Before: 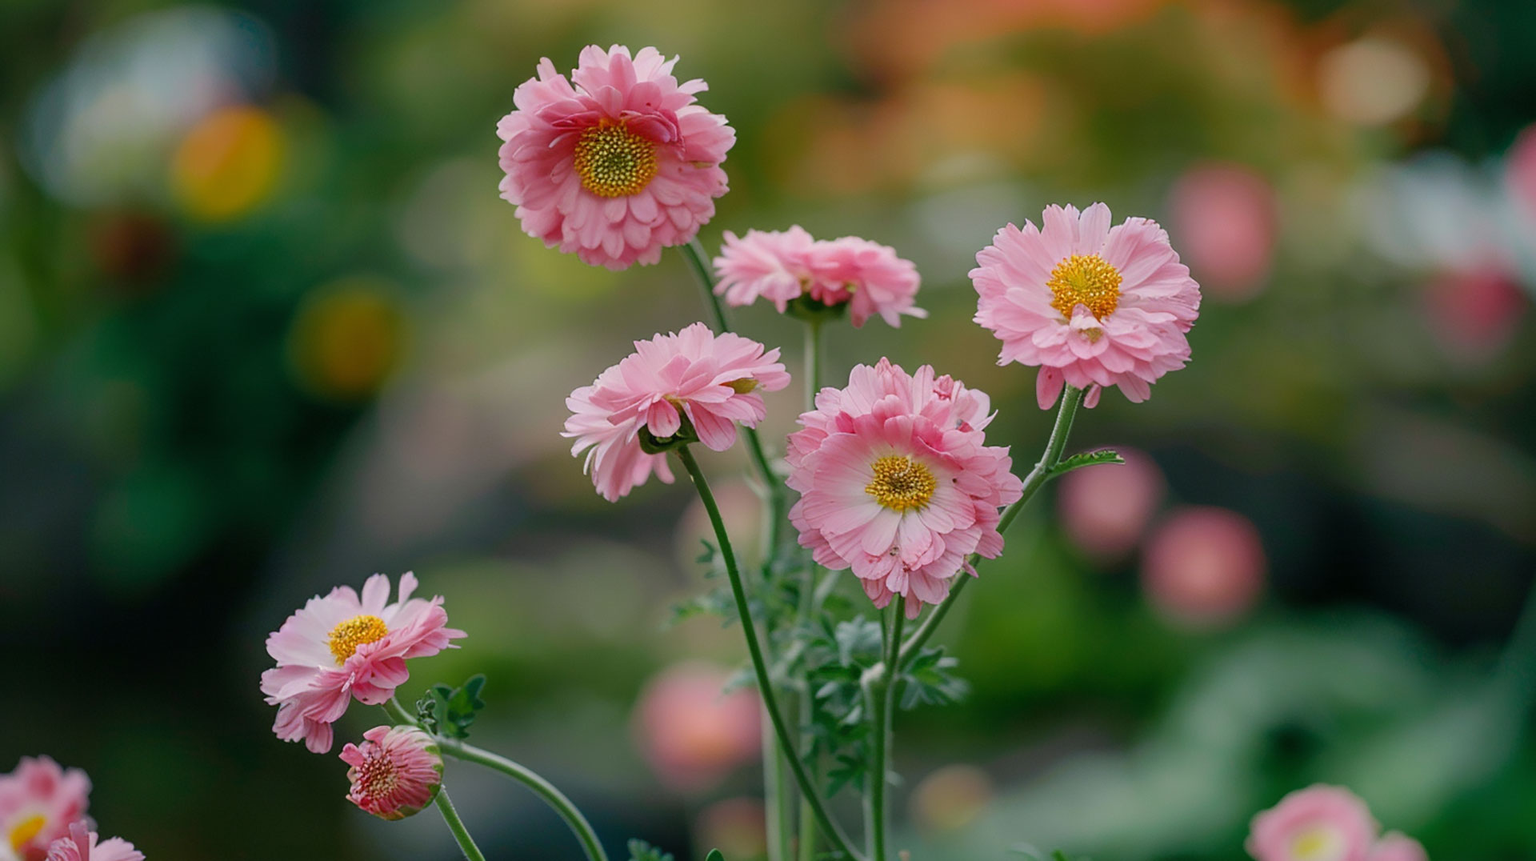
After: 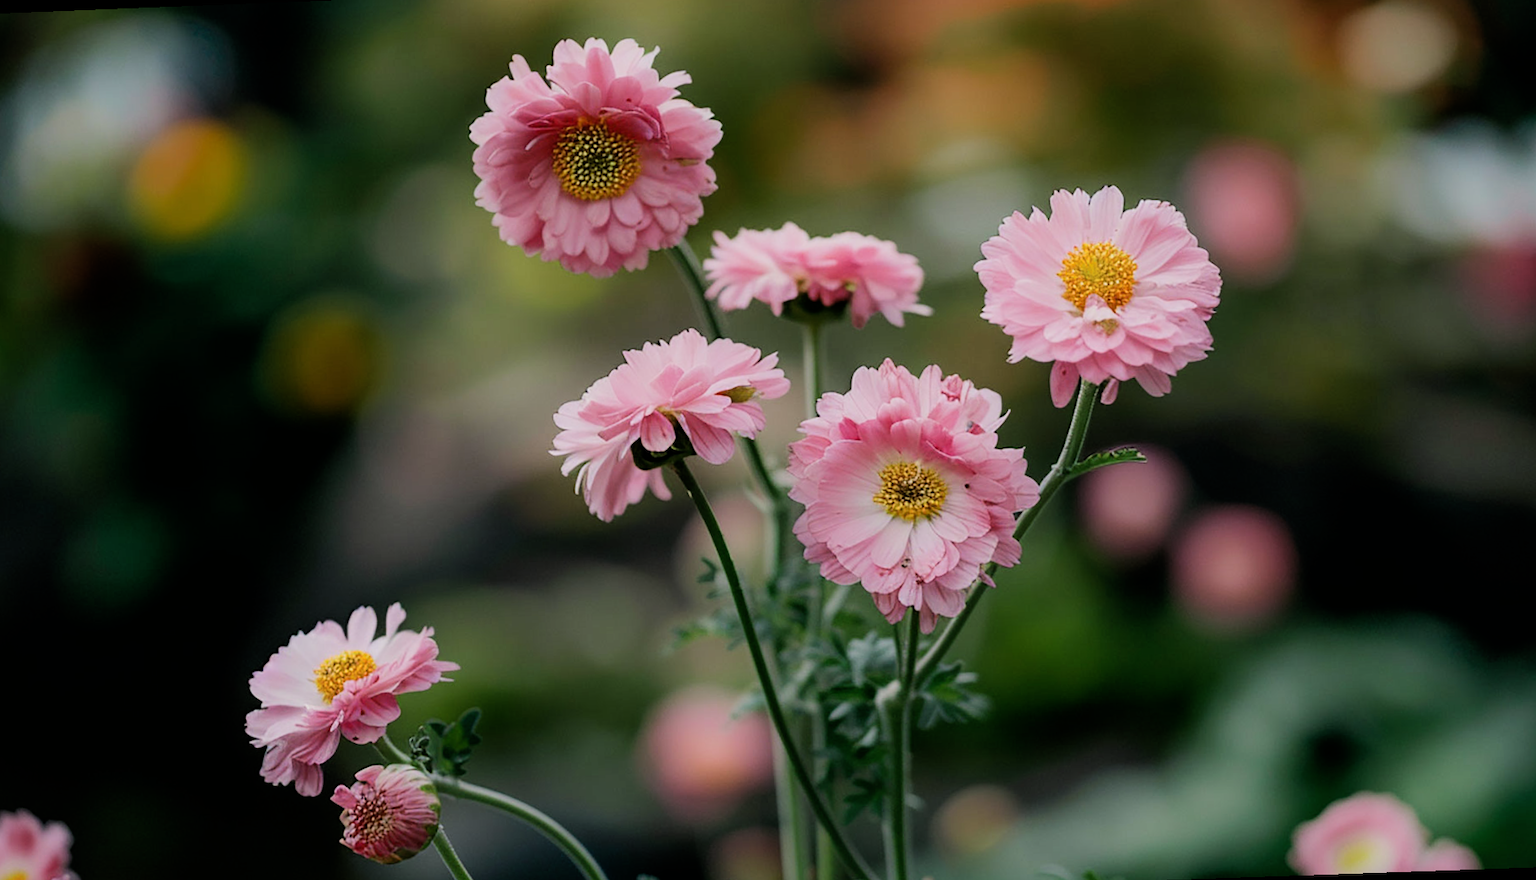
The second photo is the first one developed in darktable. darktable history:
filmic rgb: black relative exposure -5 EV, hardness 2.88, contrast 1.3, highlights saturation mix -30%
rotate and perspective: rotation -2.12°, lens shift (vertical) 0.009, lens shift (horizontal) -0.008, automatic cropping original format, crop left 0.036, crop right 0.964, crop top 0.05, crop bottom 0.959
tone equalizer: -8 EV -0.001 EV, -7 EV 0.001 EV, -6 EV -0.002 EV, -5 EV -0.003 EV, -4 EV -0.062 EV, -3 EV -0.222 EV, -2 EV -0.267 EV, -1 EV 0.105 EV, +0 EV 0.303 EV
